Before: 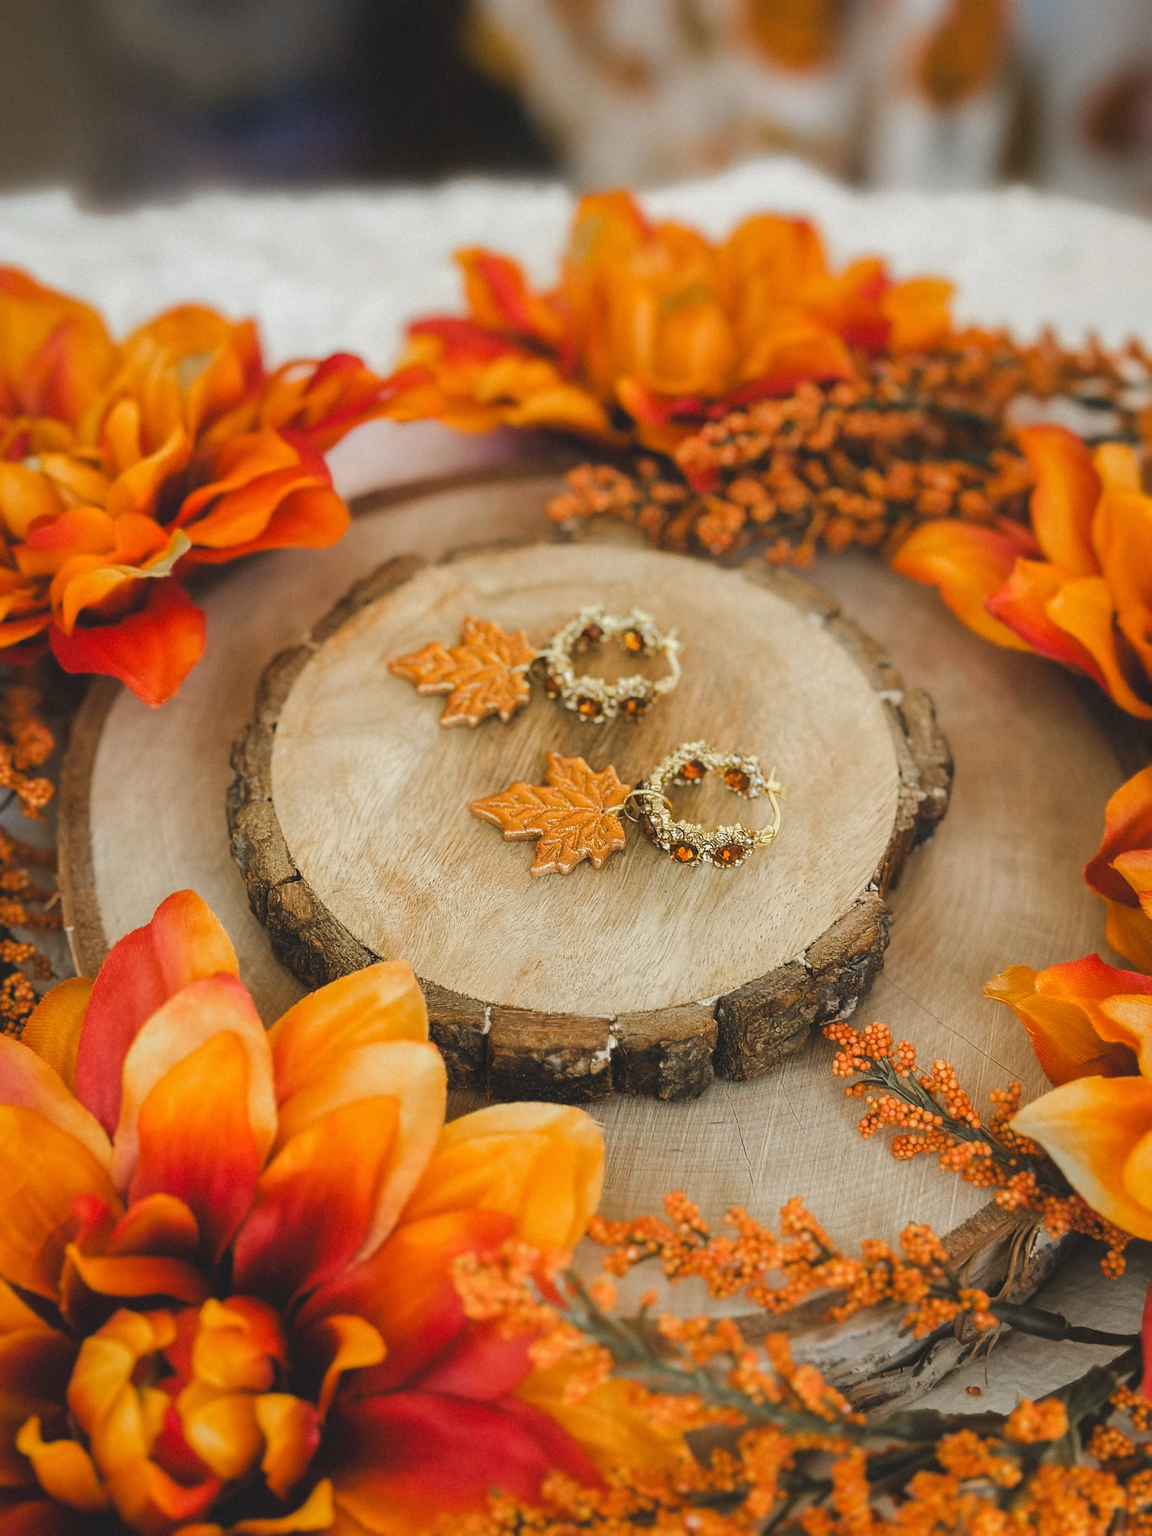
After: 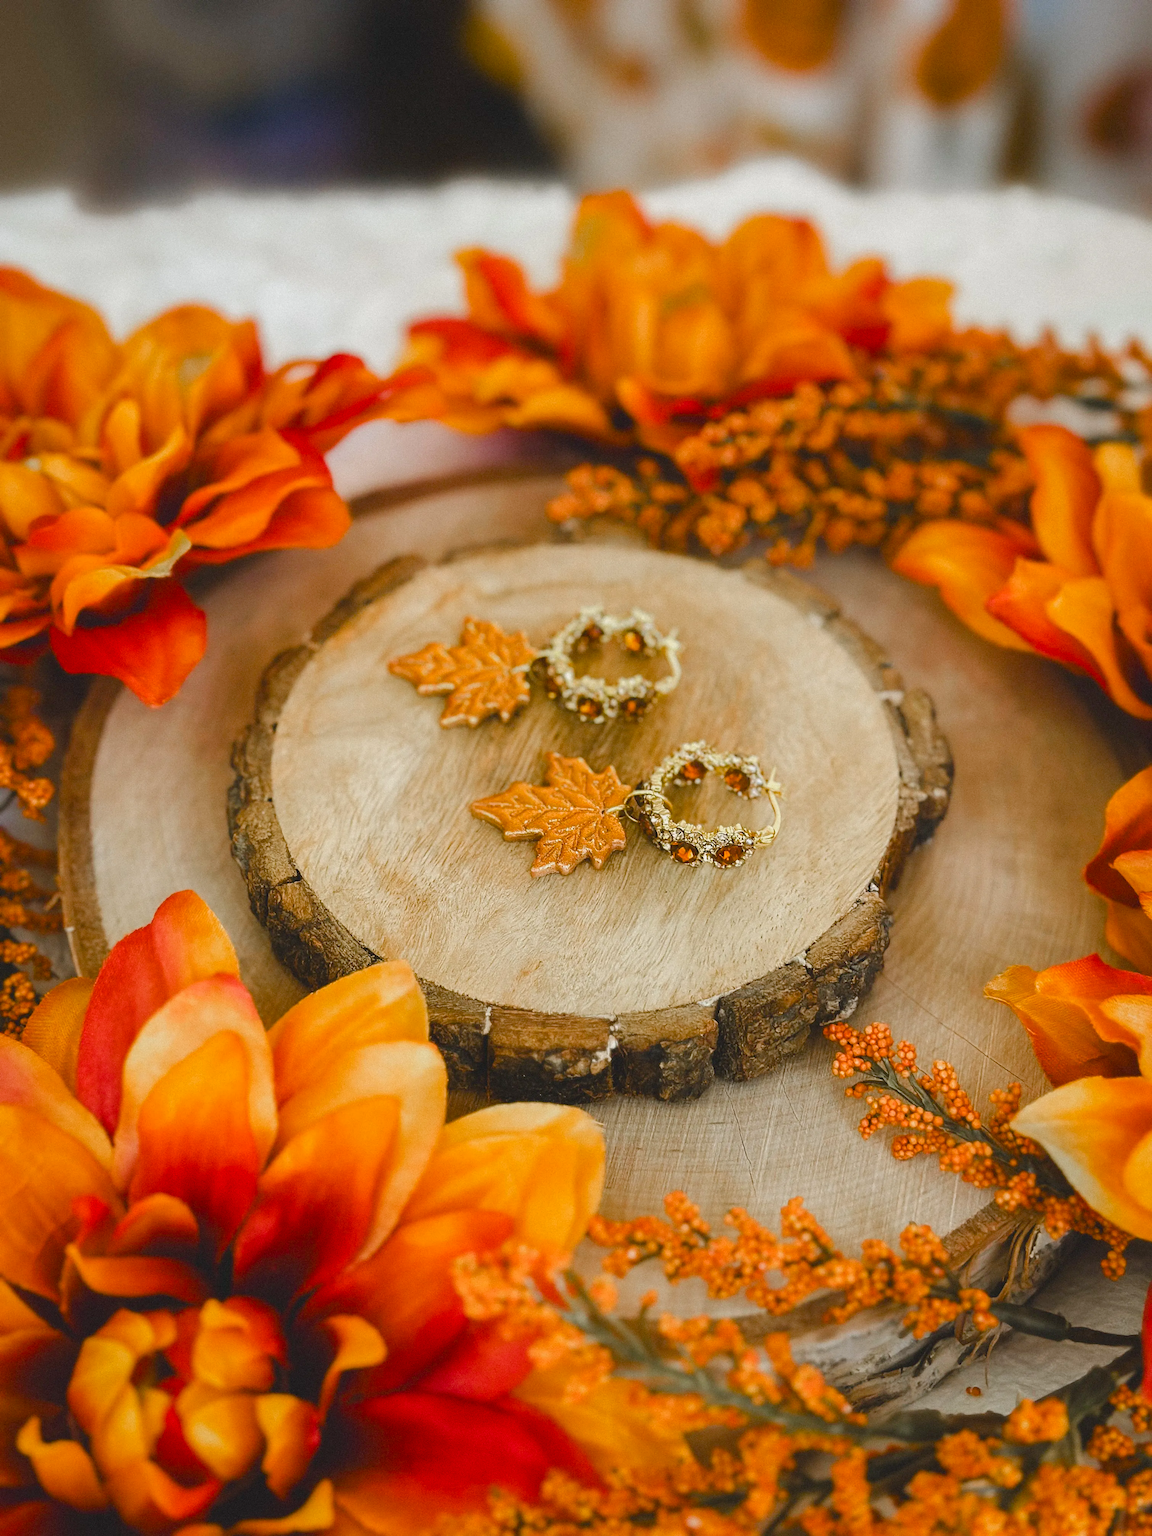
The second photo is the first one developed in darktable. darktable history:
color balance rgb: power › hue 328.92°, perceptual saturation grading › global saturation 20.089%, perceptual saturation grading › highlights -19.822%, perceptual saturation grading › shadows 29.419%
